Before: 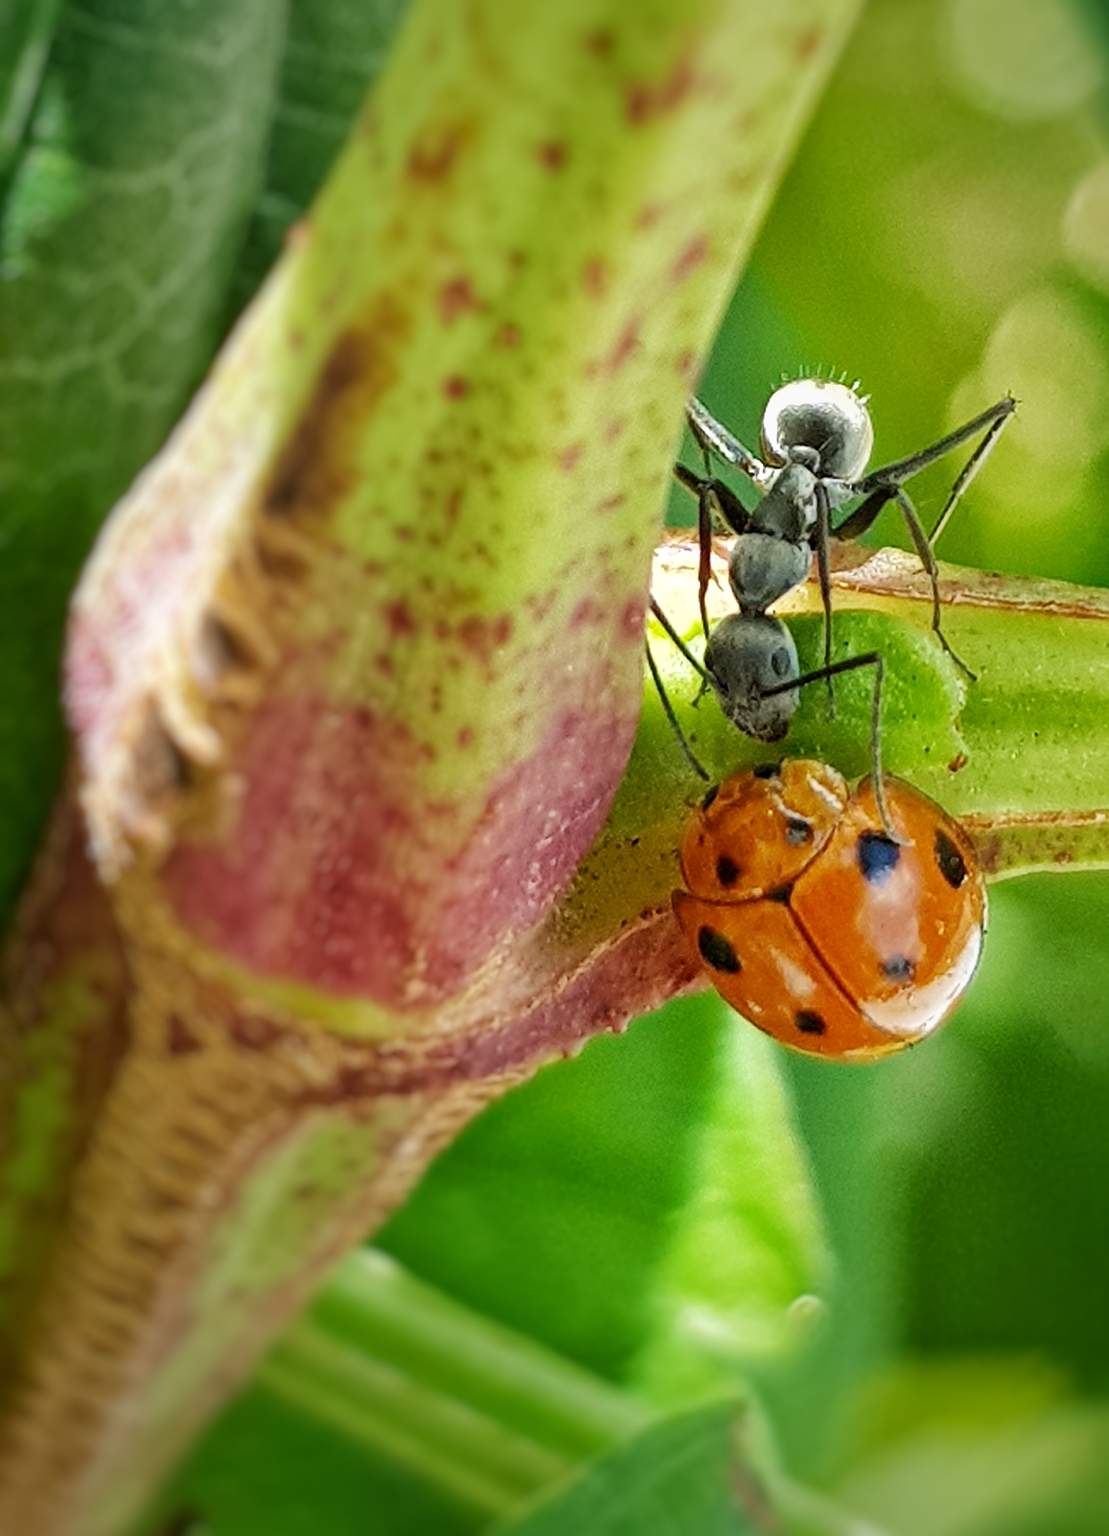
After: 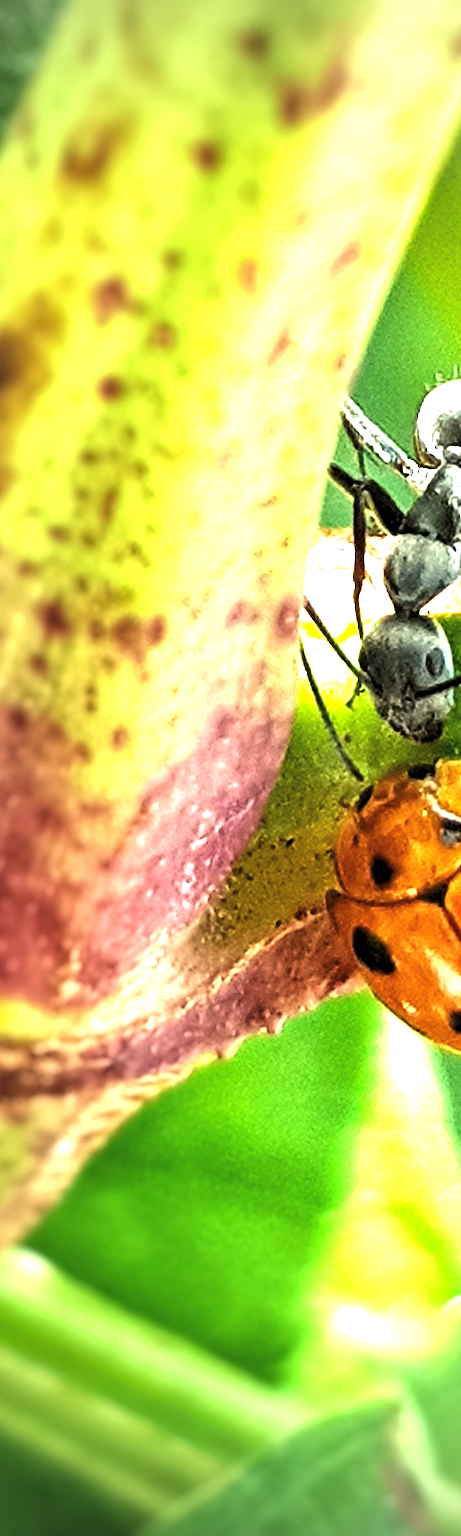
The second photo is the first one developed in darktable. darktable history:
exposure: black level correction 0, exposure 1.388 EV, compensate exposure bias true, compensate highlight preservation false
levels: levels [0.101, 0.578, 0.953]
crop: left 31.229%, right 27.105%
vignetting: on, module defaults
tone equalizer: on, module defaults
